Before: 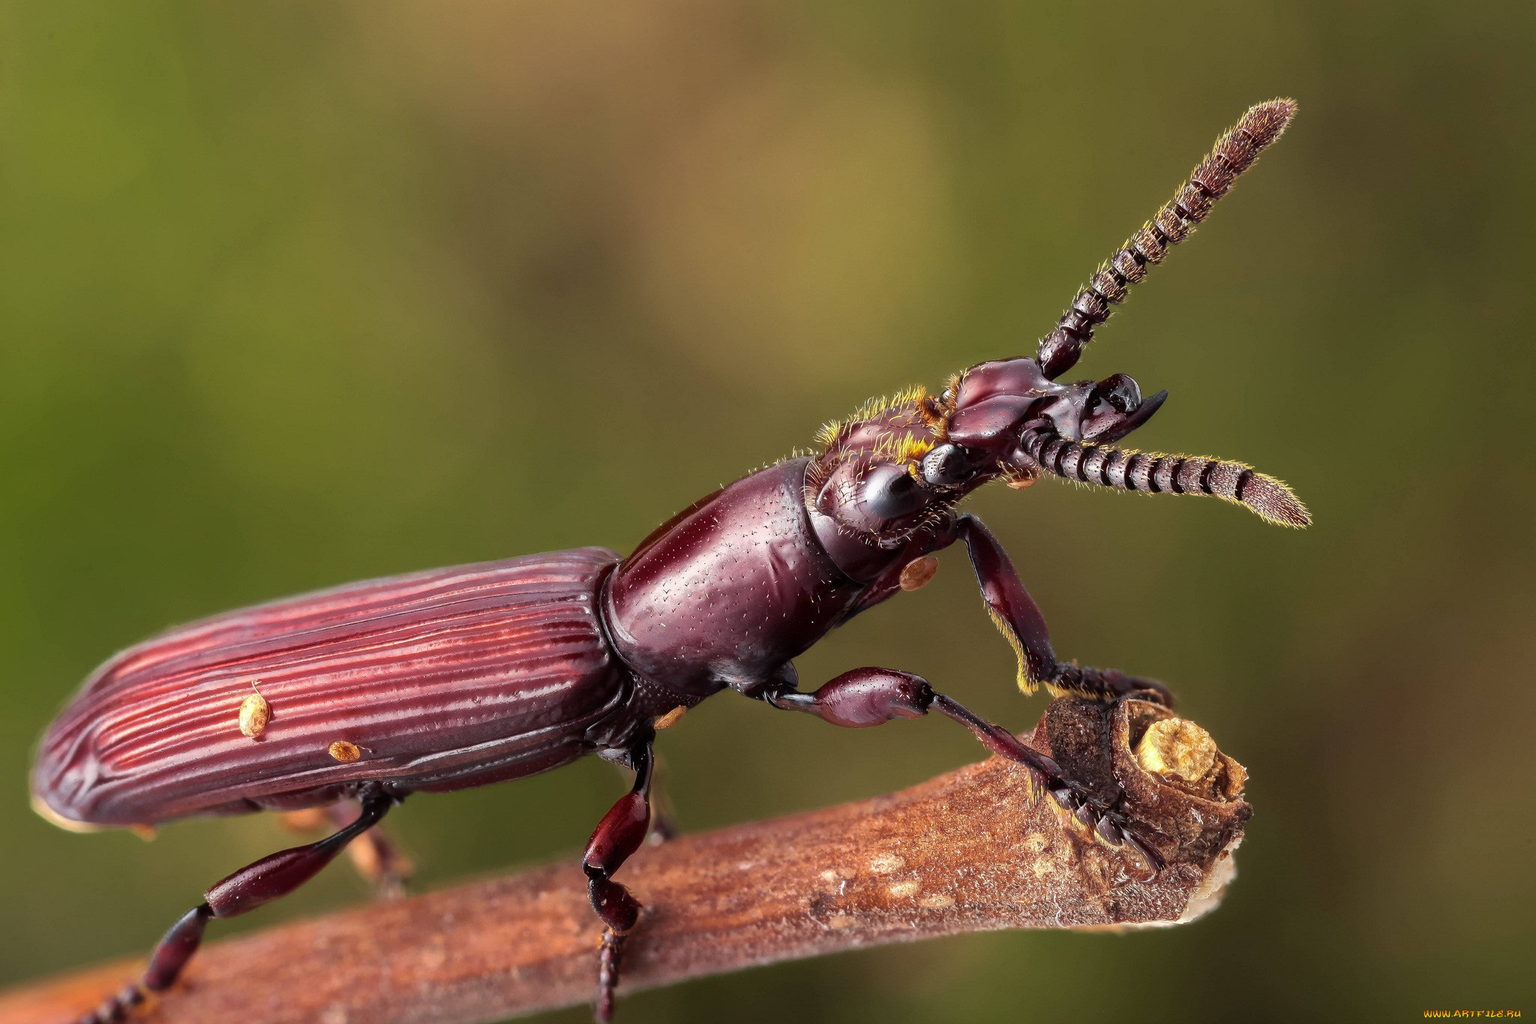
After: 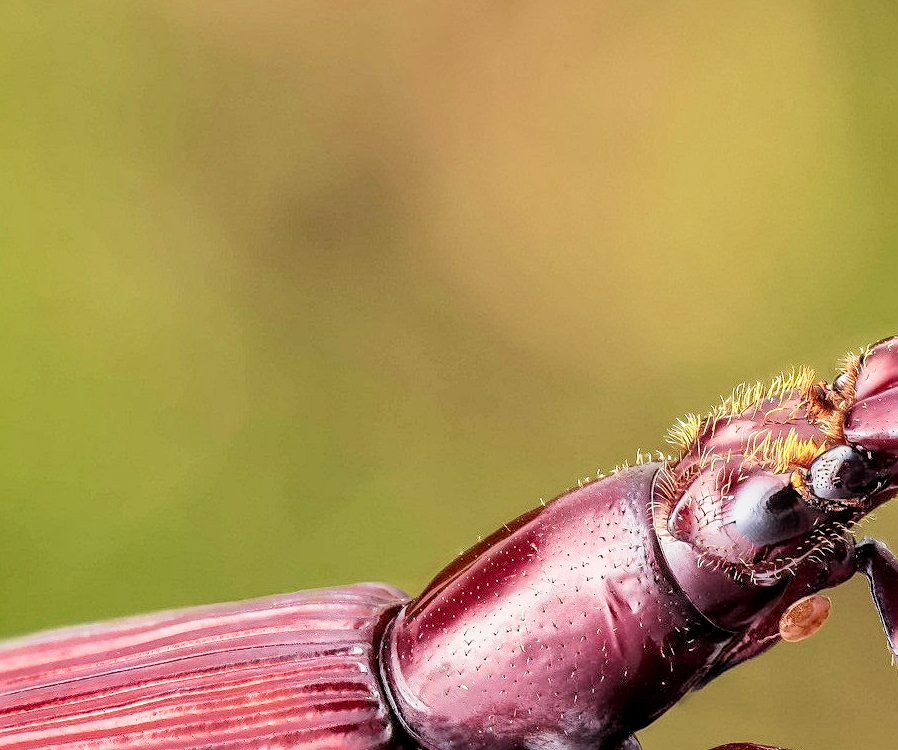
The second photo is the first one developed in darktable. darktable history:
shadows and highlights: low approximation 0.01, soften with gaussian
crop: left 20.513%, top 10.759%, right 35.609%, bottom 34.241%
filmic rgb: black relative exposure -7.23 EV, white relative exposure 5.37 EV, threshold 2.99 EV, hardness 3.02, enable highlight reconstruction true
sharpen: on, module defaults
local contrast: on, module defaults
velvia: on, module defaults
exposure: black level correction 0.001, exposure 1.718 EV, compensate highlight preservation false
